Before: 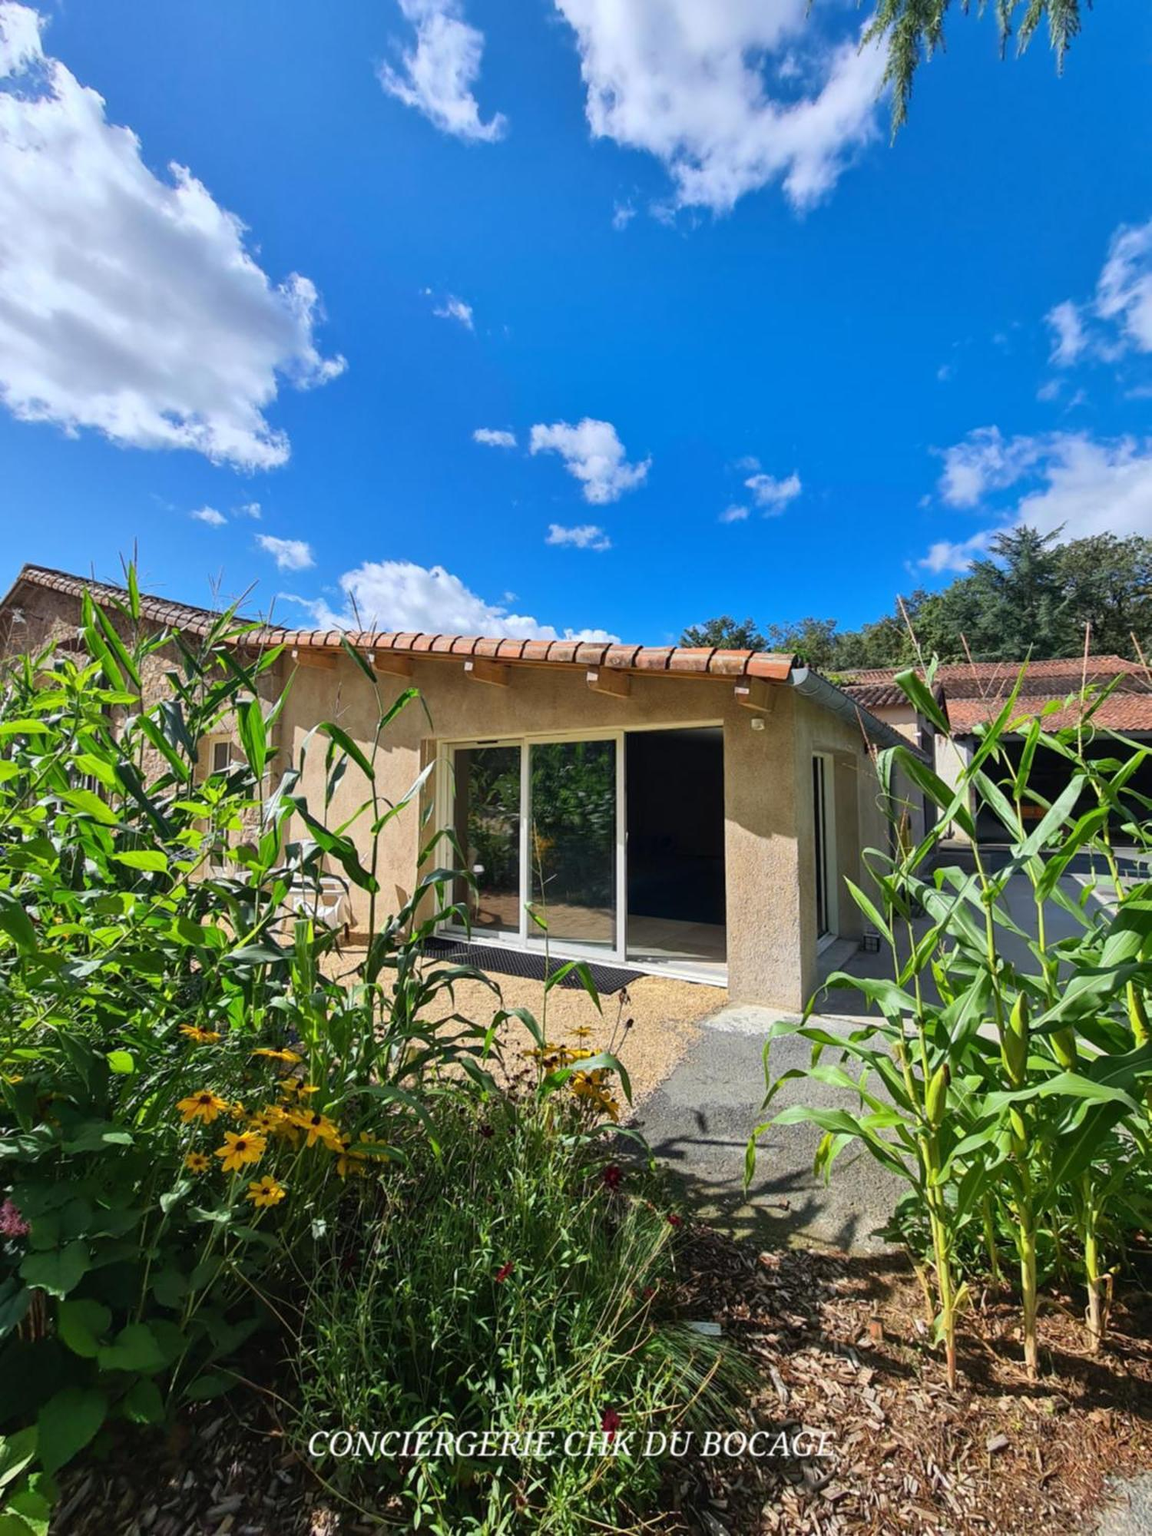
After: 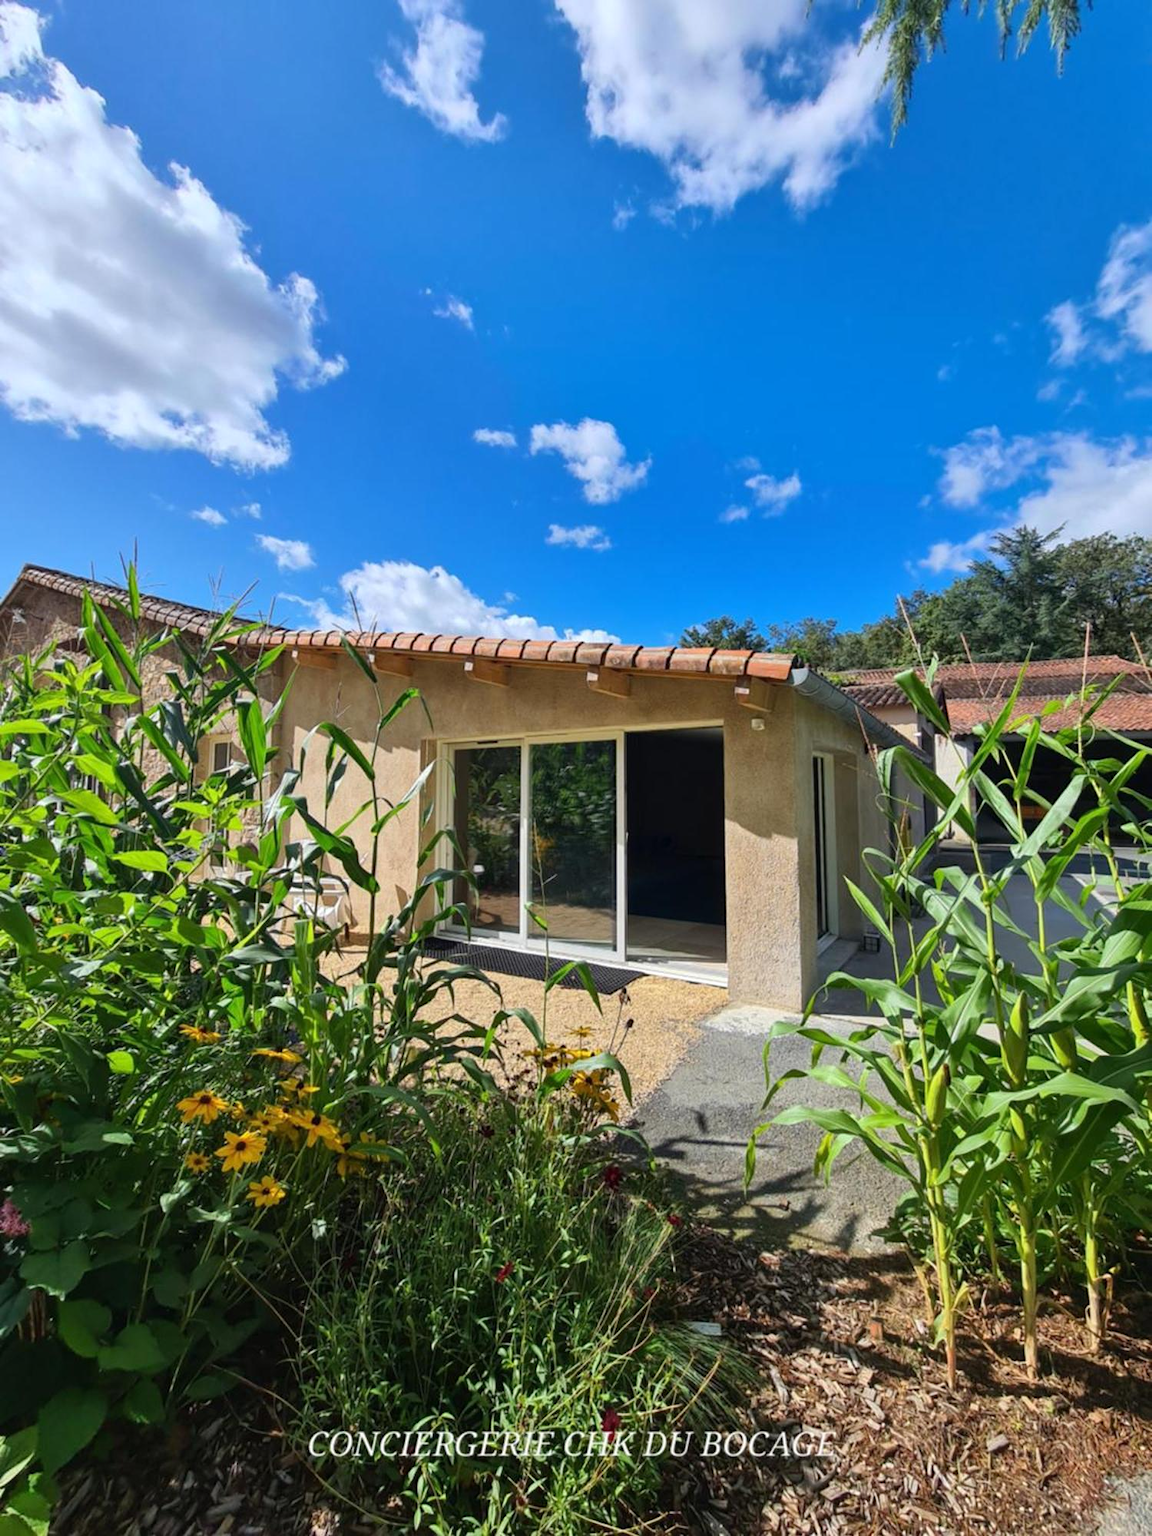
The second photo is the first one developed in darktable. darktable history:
tone equalizer: mask exposure compensation -0.498 EV
